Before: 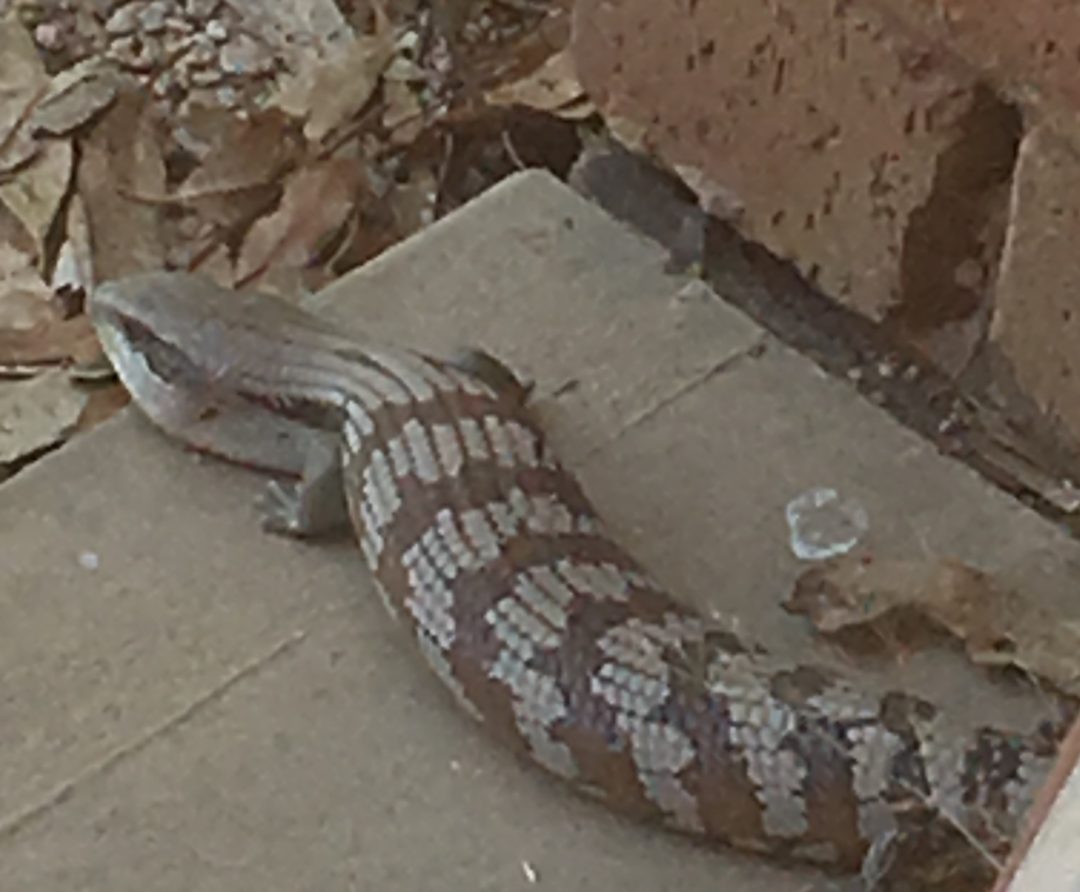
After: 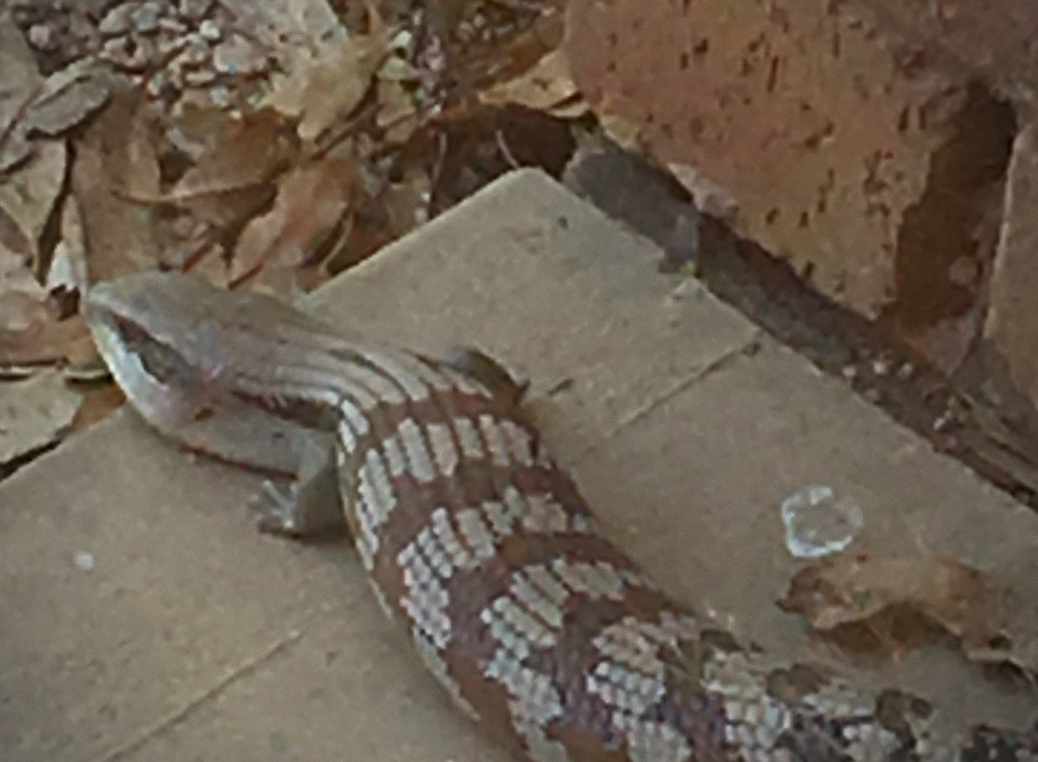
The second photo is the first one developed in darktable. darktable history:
grain: coarseness 0.09 ISO, strength 10%
crop and rotate: angle 0.2°, left 0.275%, right 3.127%, bottom 14.18%
vignetting: on, module defaults
contrast brightness saturation: contrast 0.09, saturation 0.28
